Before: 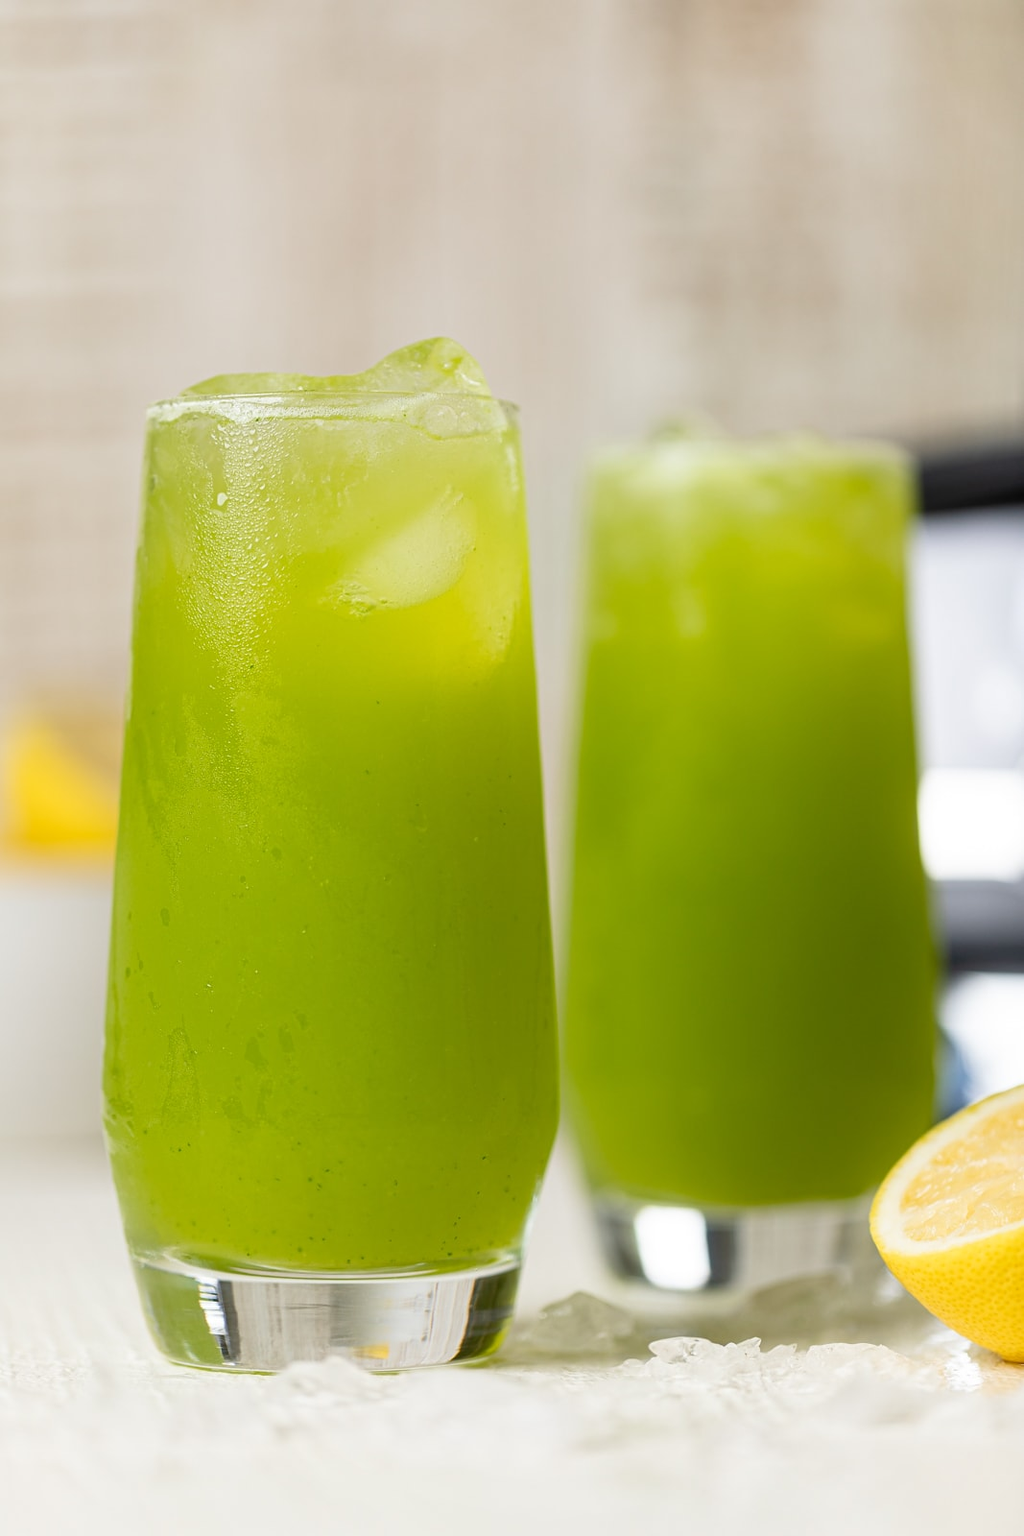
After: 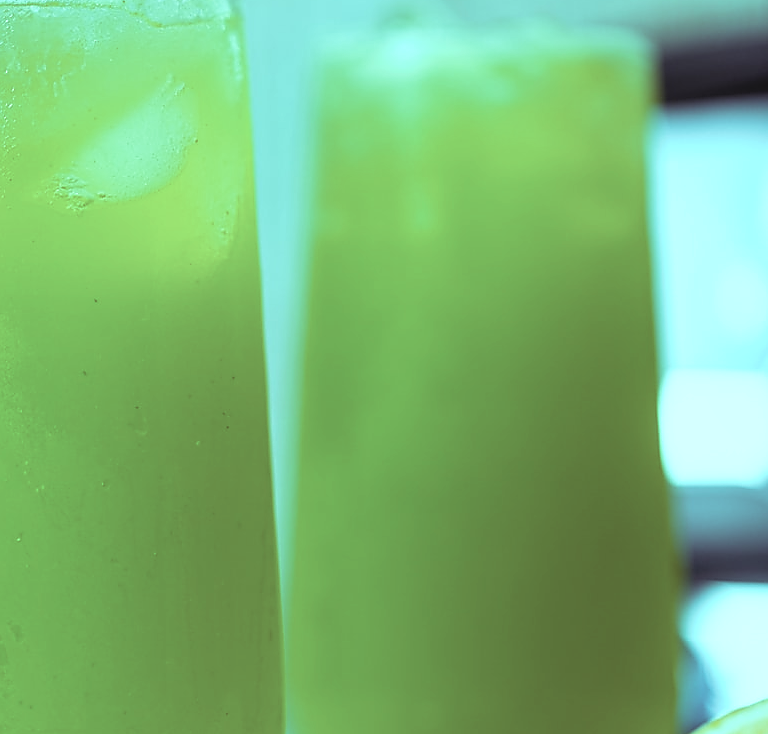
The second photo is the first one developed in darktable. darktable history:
crop and rotate: left 27.938%, top 27.046%, bottom 27.046%
color balance rgb: shadows lift › luminance 0.49%, shadows lift › chroma 6.83%, shadows lift › hue 300.29°, power › hue 208.98°, highlights gain › luminance 20.24%, highlights gain › chroma 13.17%, highlights gain › hue 173.85°, perceptual saturation grading › global saturation 18.05%
sharpen: radius 1.4, amount 1.25, threshold 0.7
white balance: red 0.948, green 1.02, blue 1.176
velvia: on, module defaults
color correction: saturation 0.5
shadows and highlights: shadows 20.55, highlights -20.99, soften with gaussian
contrast brightness saturation: contrast -0.1, saturation -0.1
